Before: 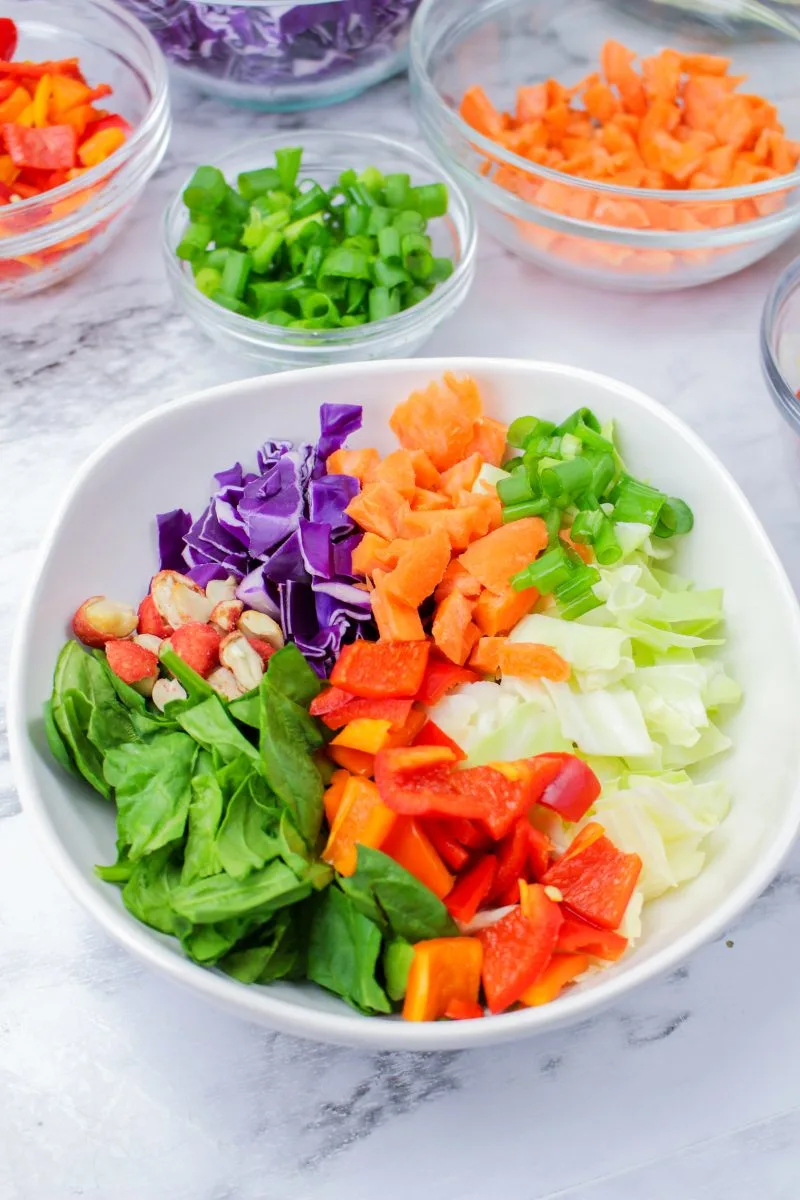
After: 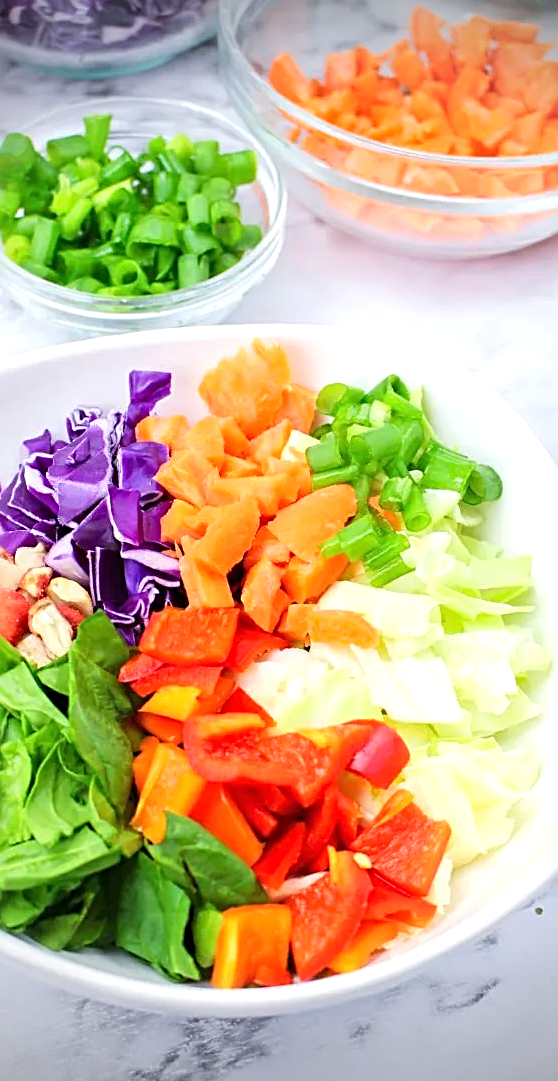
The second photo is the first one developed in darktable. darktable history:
sharpen: radius 2.533, amount 0.63
exposure: black level correction 0, exposure 0.498 EV, compensate exposure bias true, compensate highlight preservation false
vignetting: fall-off start 79.71%, brightness -0.863, unbound false
crop and rotate: left 23.958%, top 2.783%, right 6.28%, bottom 7.087%
